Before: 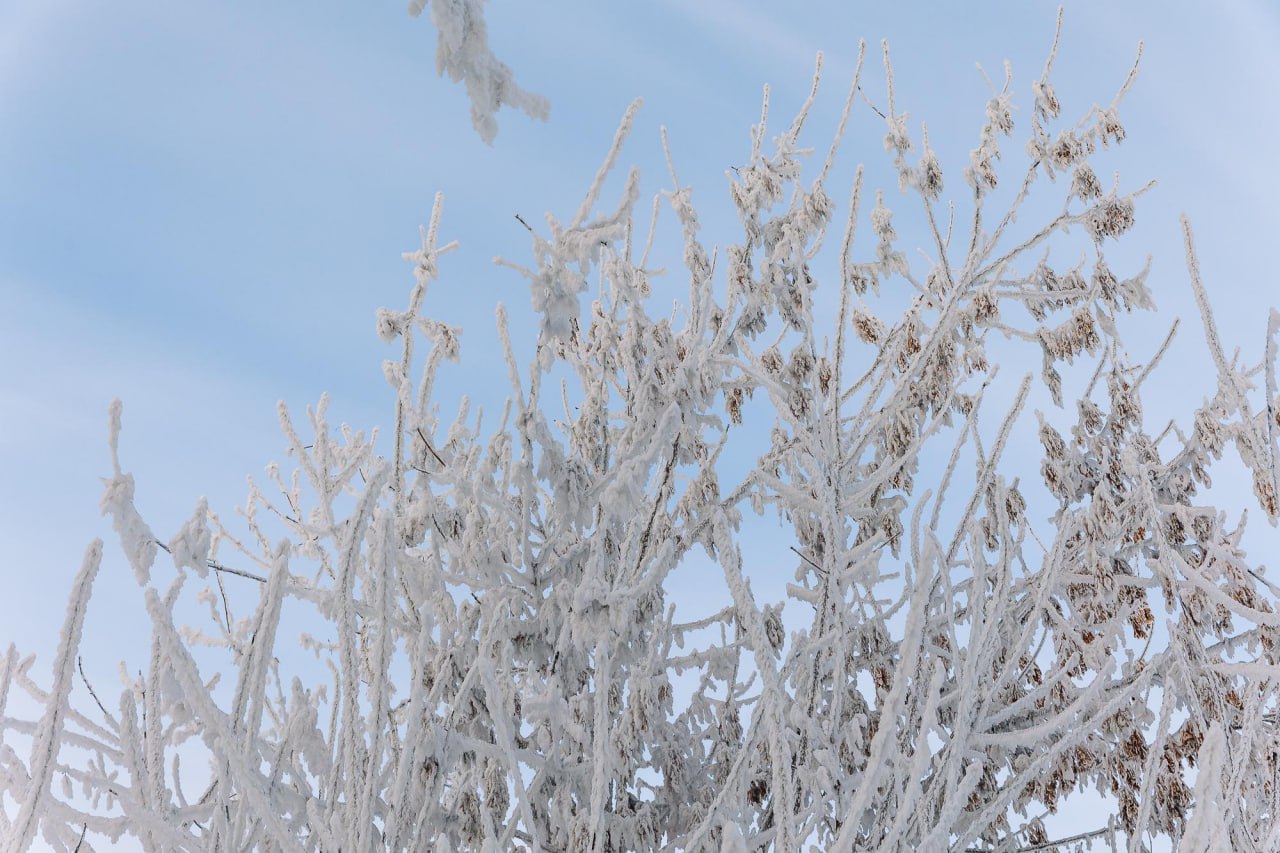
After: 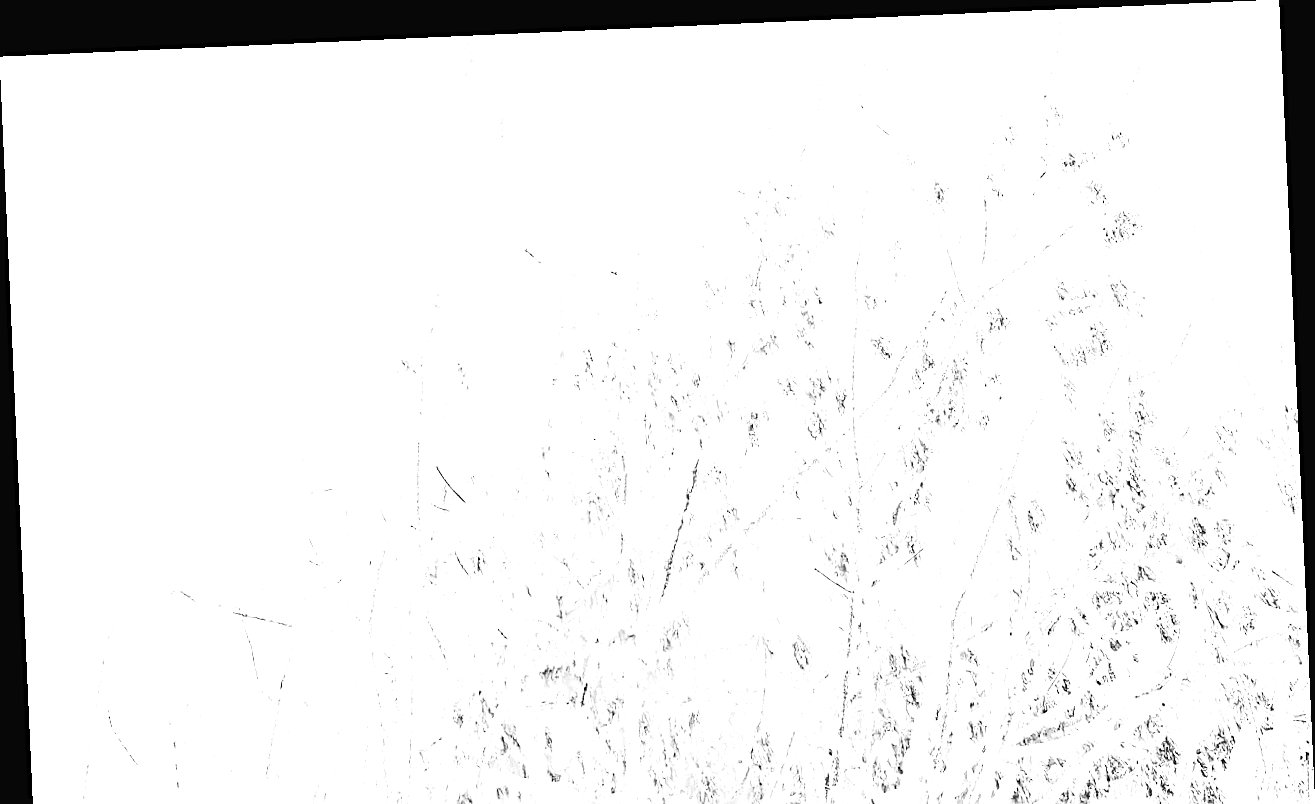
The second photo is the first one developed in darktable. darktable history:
exposure: black level correction 0, exposure 2.088 EV, compensate exposure bias true, compensate highlight preservation false
crop and rotate: top 0%, bottom 11.49%
monochrome: on, module defaults
sharpen: on, module defaults
rotate and perspective: rotation -2.56°, automatic cropping off
contrast brightness saturation: contrast 0.2, brightness 0.16, saturation 0.22
